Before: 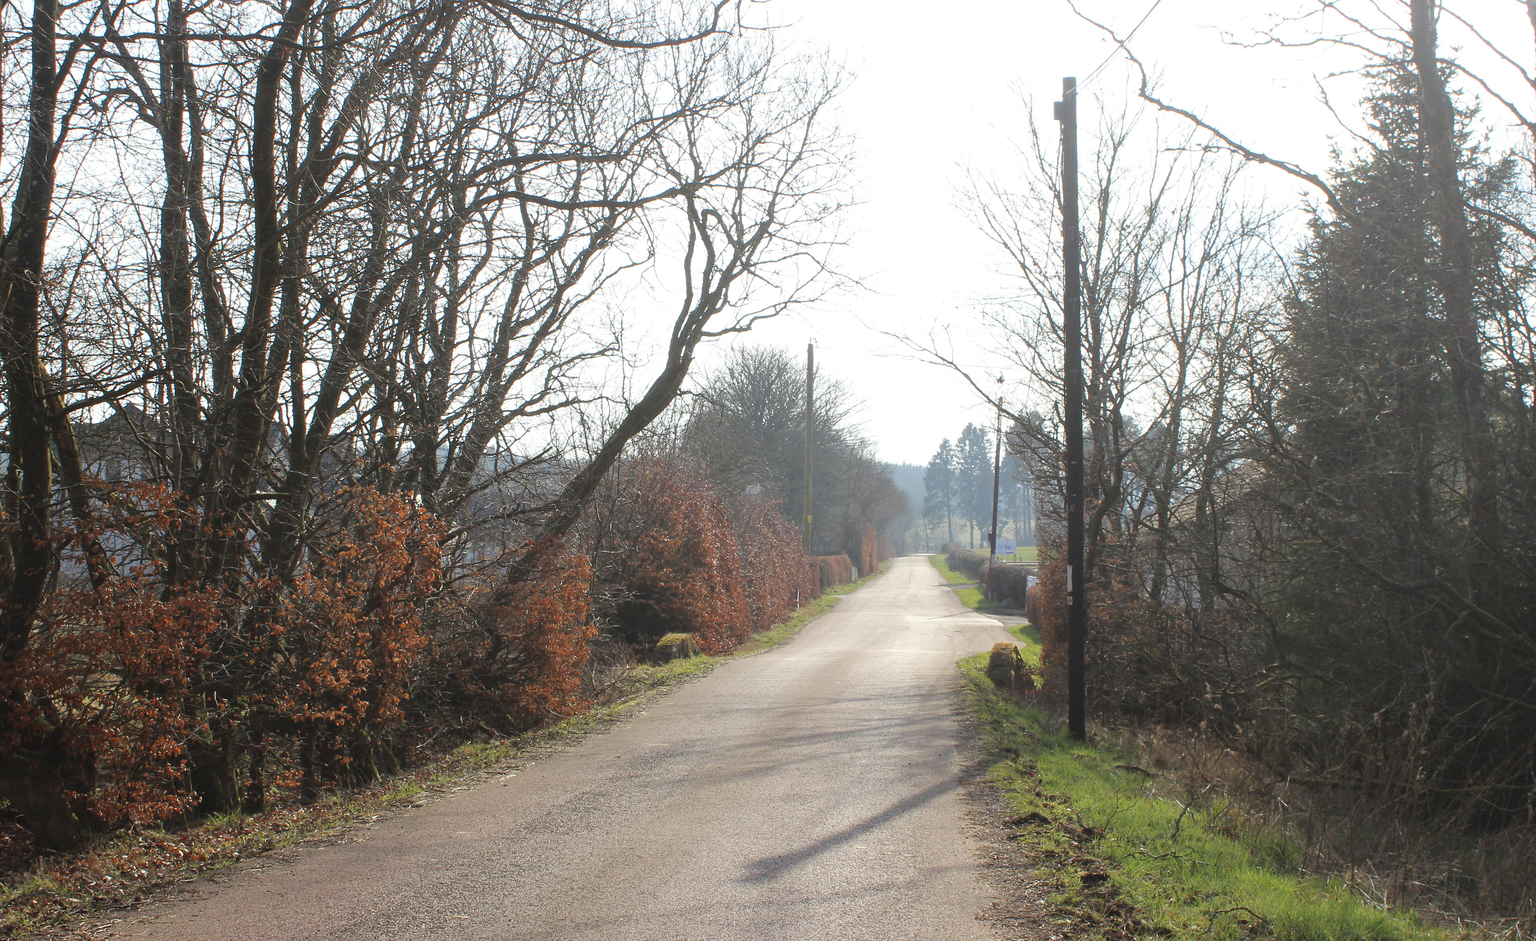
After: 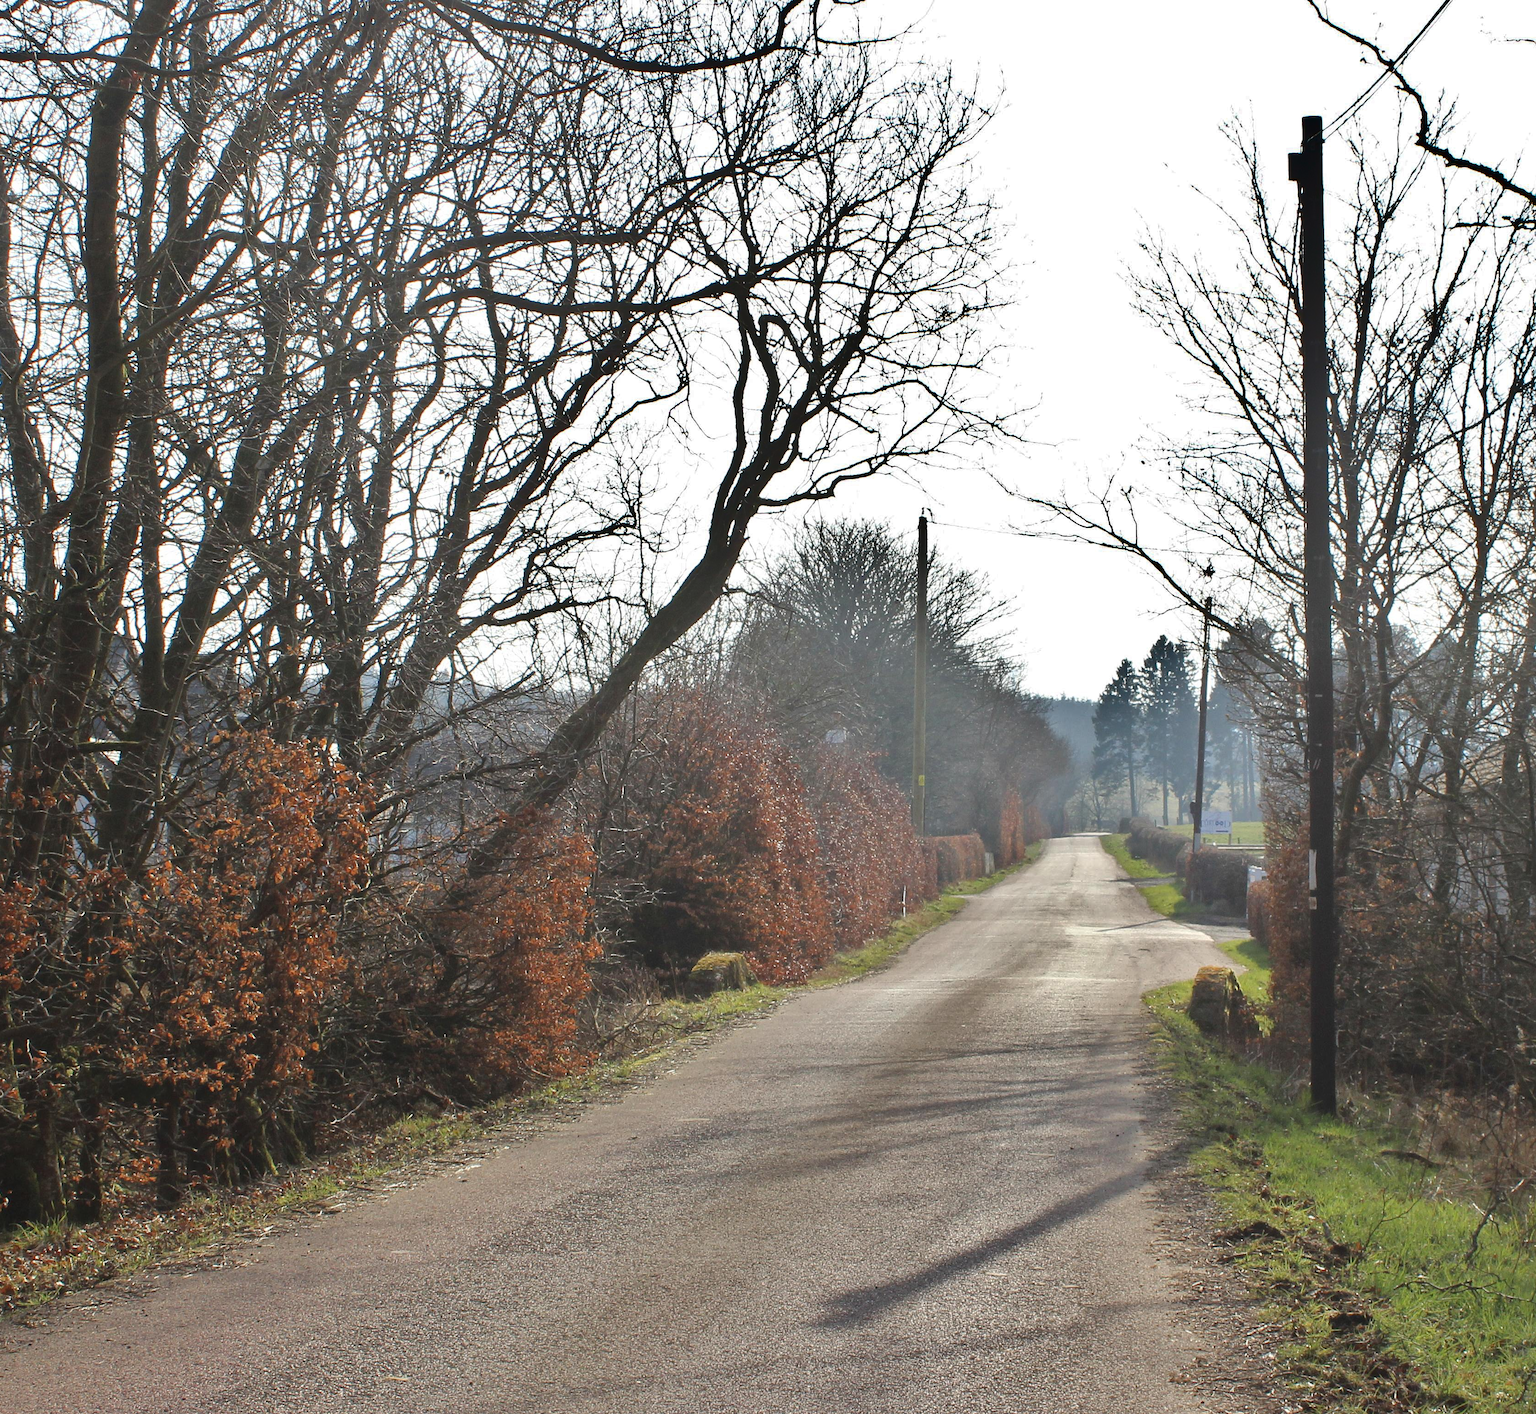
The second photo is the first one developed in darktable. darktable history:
levels: white 99.97%
crop and rotate: left 12.817%, right 20.648%
shadows and highlights: shadows 21.05, highlights -82.61, soften with gaussian
